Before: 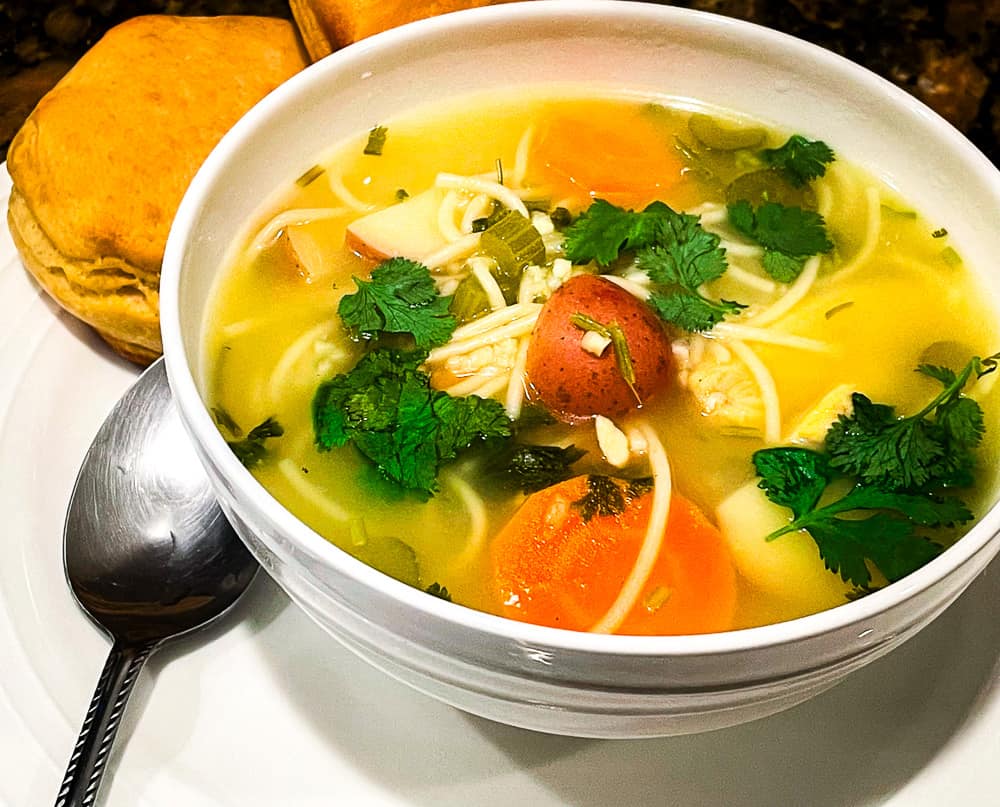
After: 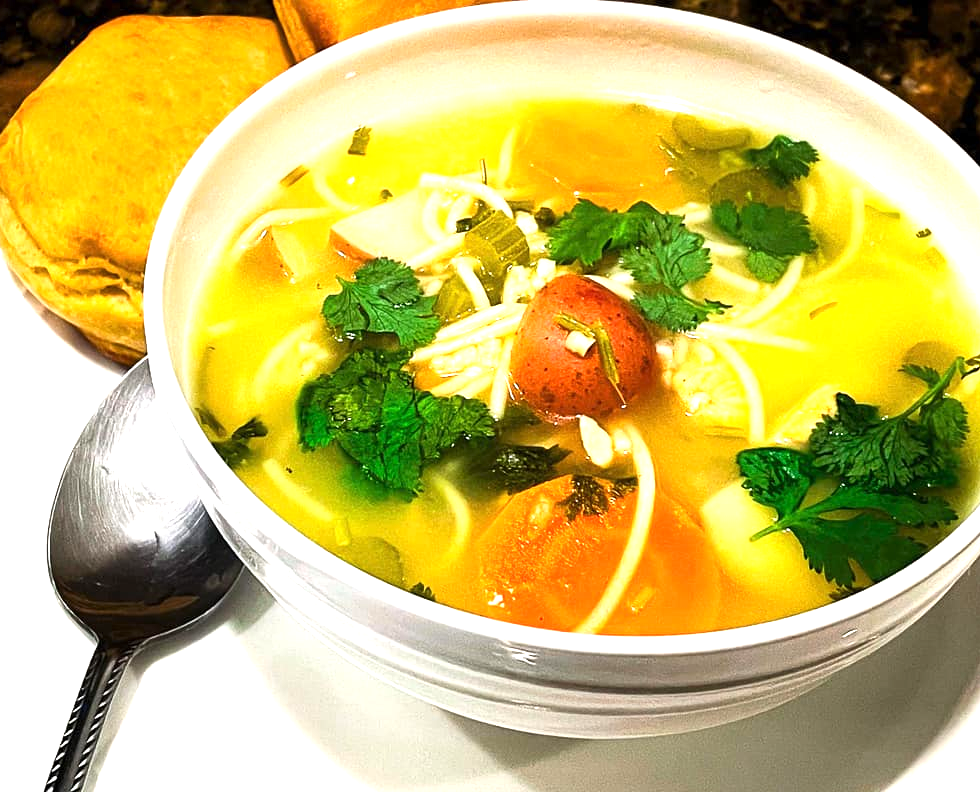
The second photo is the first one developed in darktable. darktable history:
exposure: exposure 0.756 EV, compensate highlight preservation false
crop: left 1.69%, right 0.269%, bottom 1.764%
